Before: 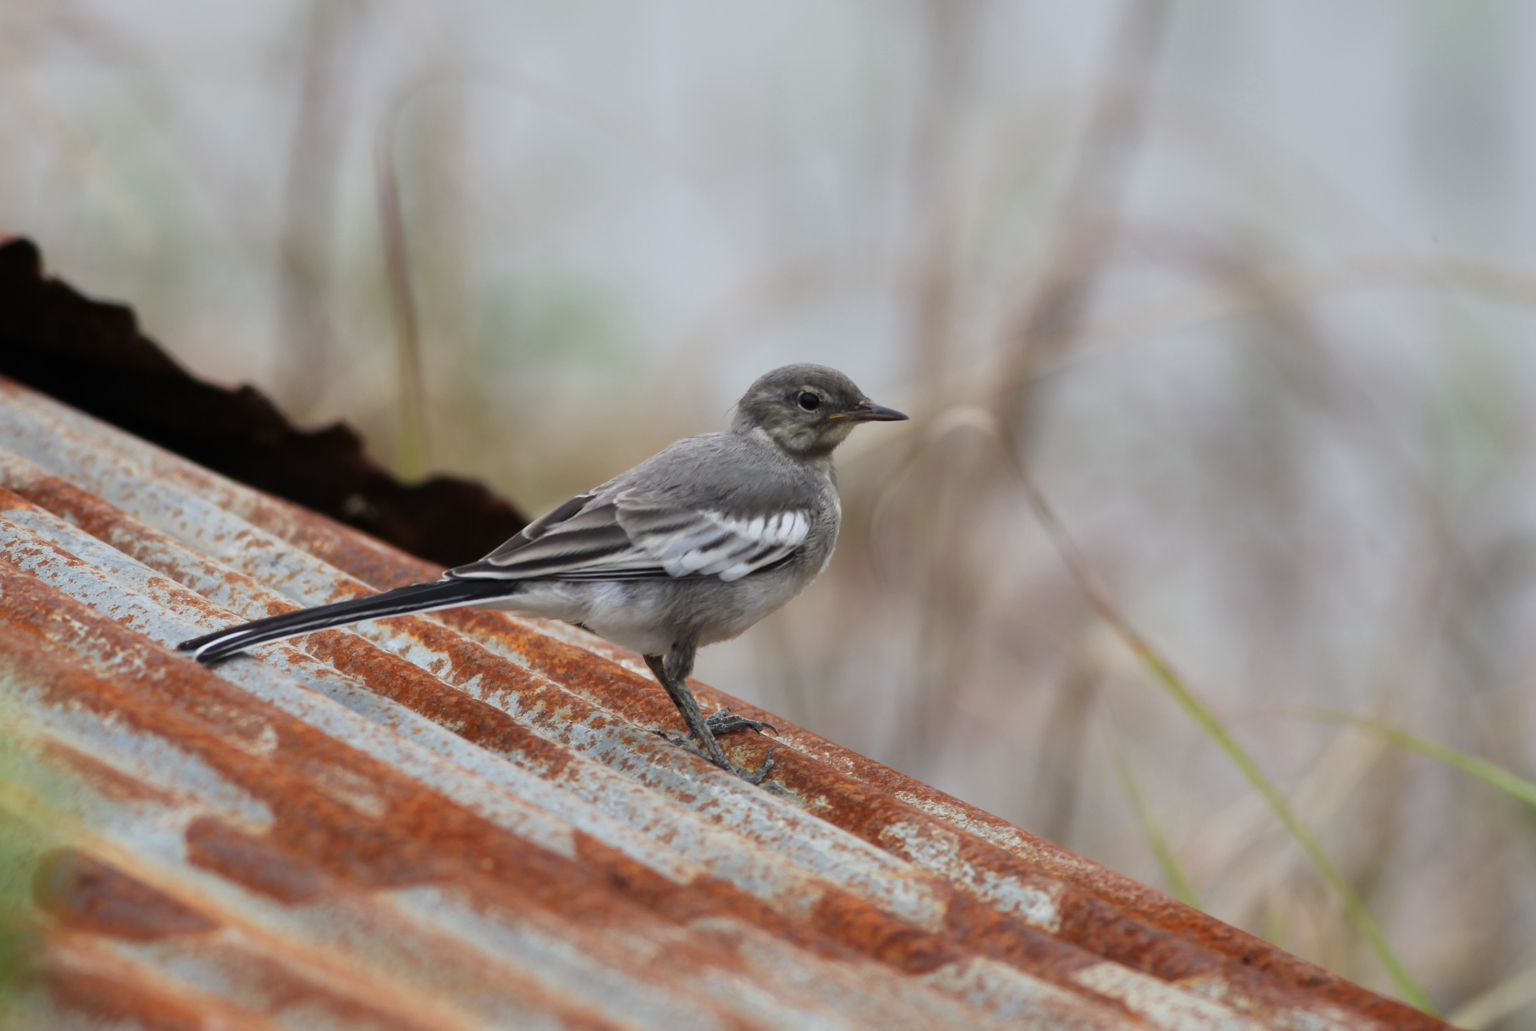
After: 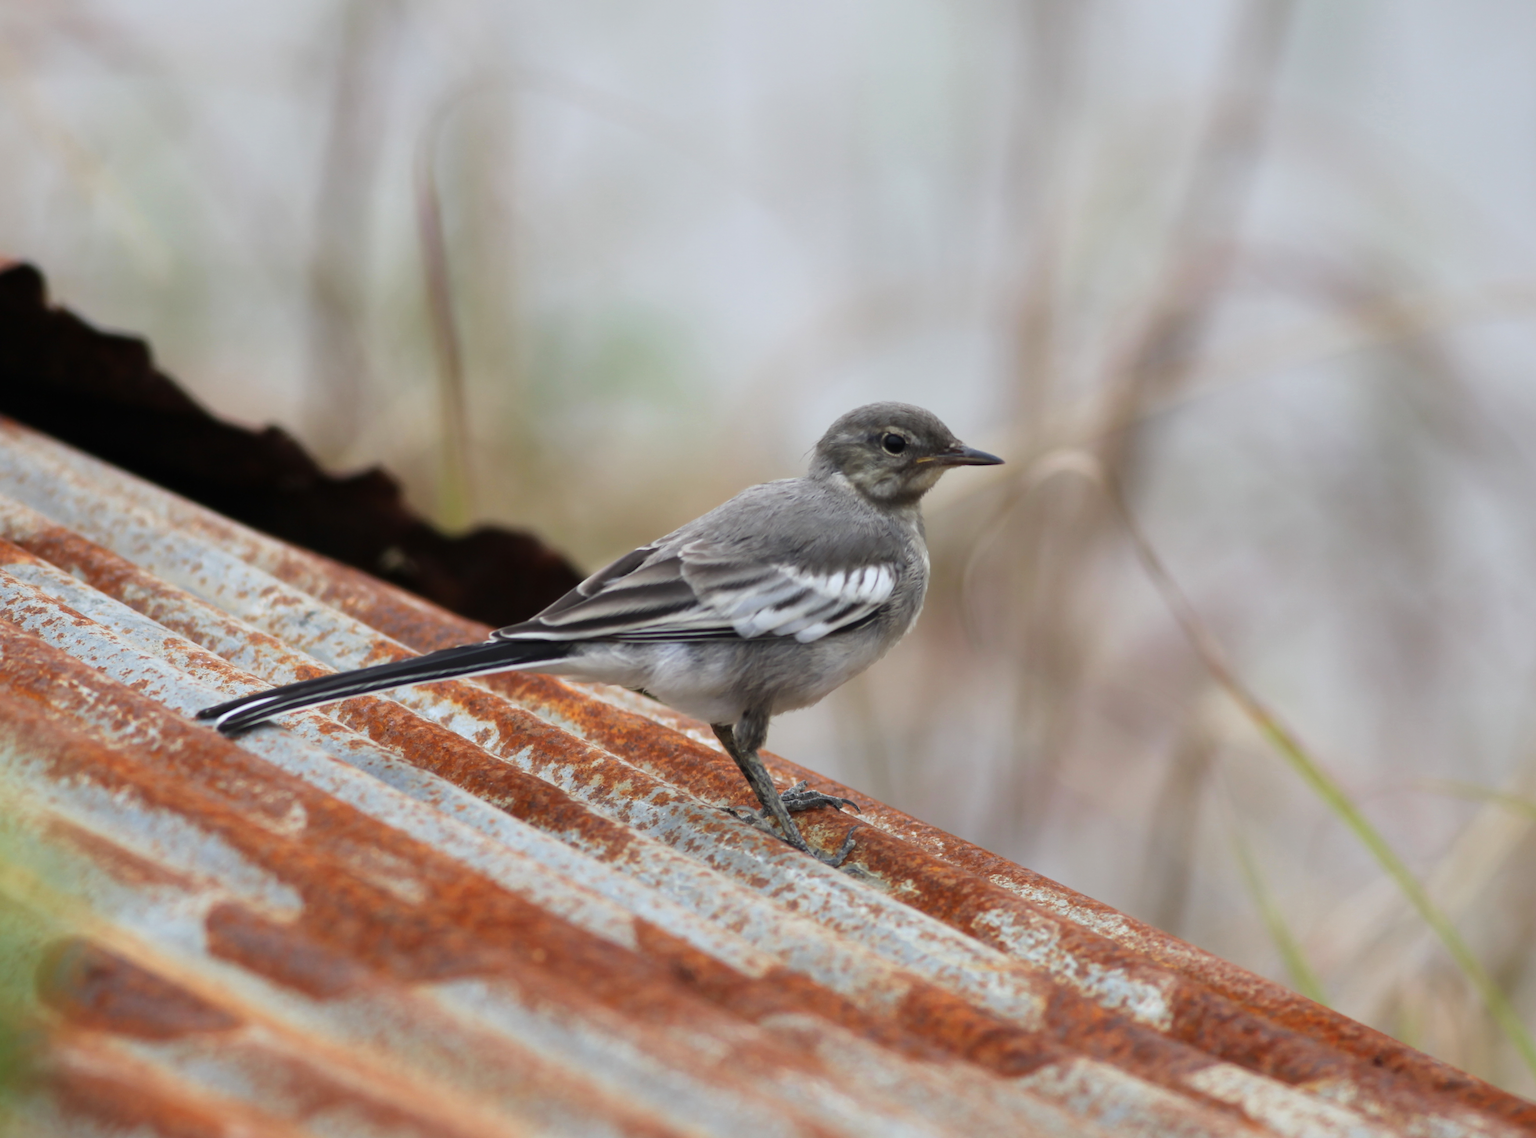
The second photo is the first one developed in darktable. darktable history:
crop: right 9.488%, bottom 0.029%
levels: levels [0, 0.474, 0.947]
